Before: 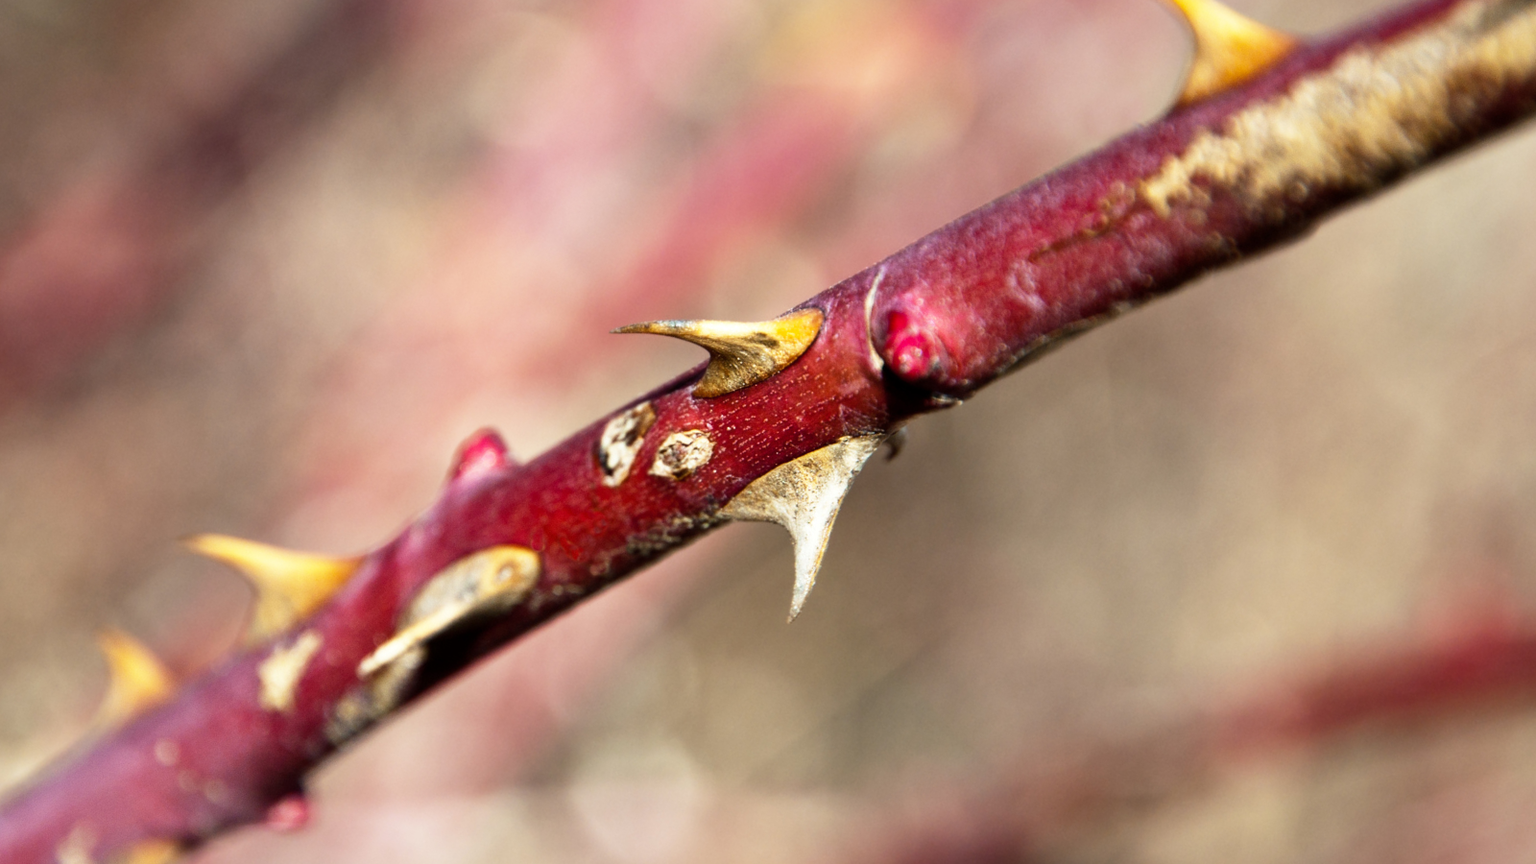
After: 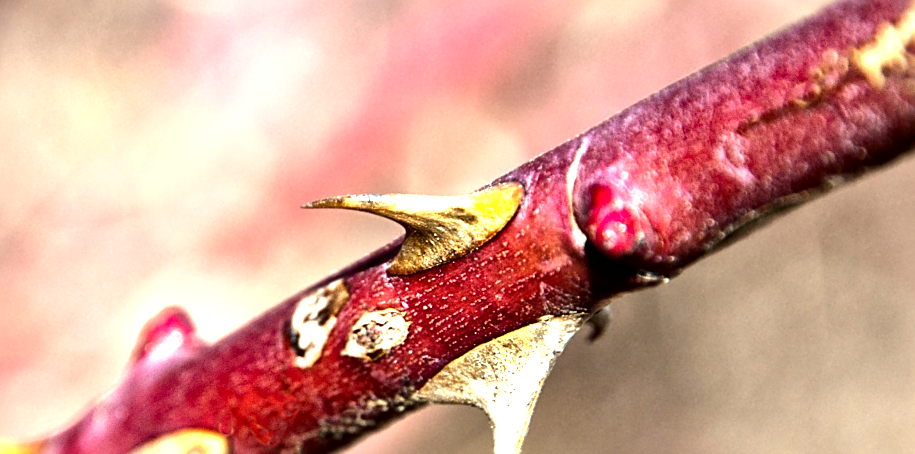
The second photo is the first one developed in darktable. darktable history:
local contrast: mode bilateral grid, contrast 20, coarseness 19, detail 163%, midtone range 0.2
exposure: exposure 0.493 EV, compensate highlight preservation false
tone equalizer: -8 EV -0.417 EV, -7 EV -0.389 EV, -6 EV -0.333 EV, -5 EV -0.222 EV, -3 EV 0.222 EV, -2 EV 0.333 EV, -1 EV 0.389 EV, +0 EV 0.417 EV, edges refinement/feathering 500, mask exposure compensation -1.57 EV, preserve details no
crop: left 20.932%, top 15.471%, right 21.848%, bottom 34.081%
sharpen: on, module defaults
